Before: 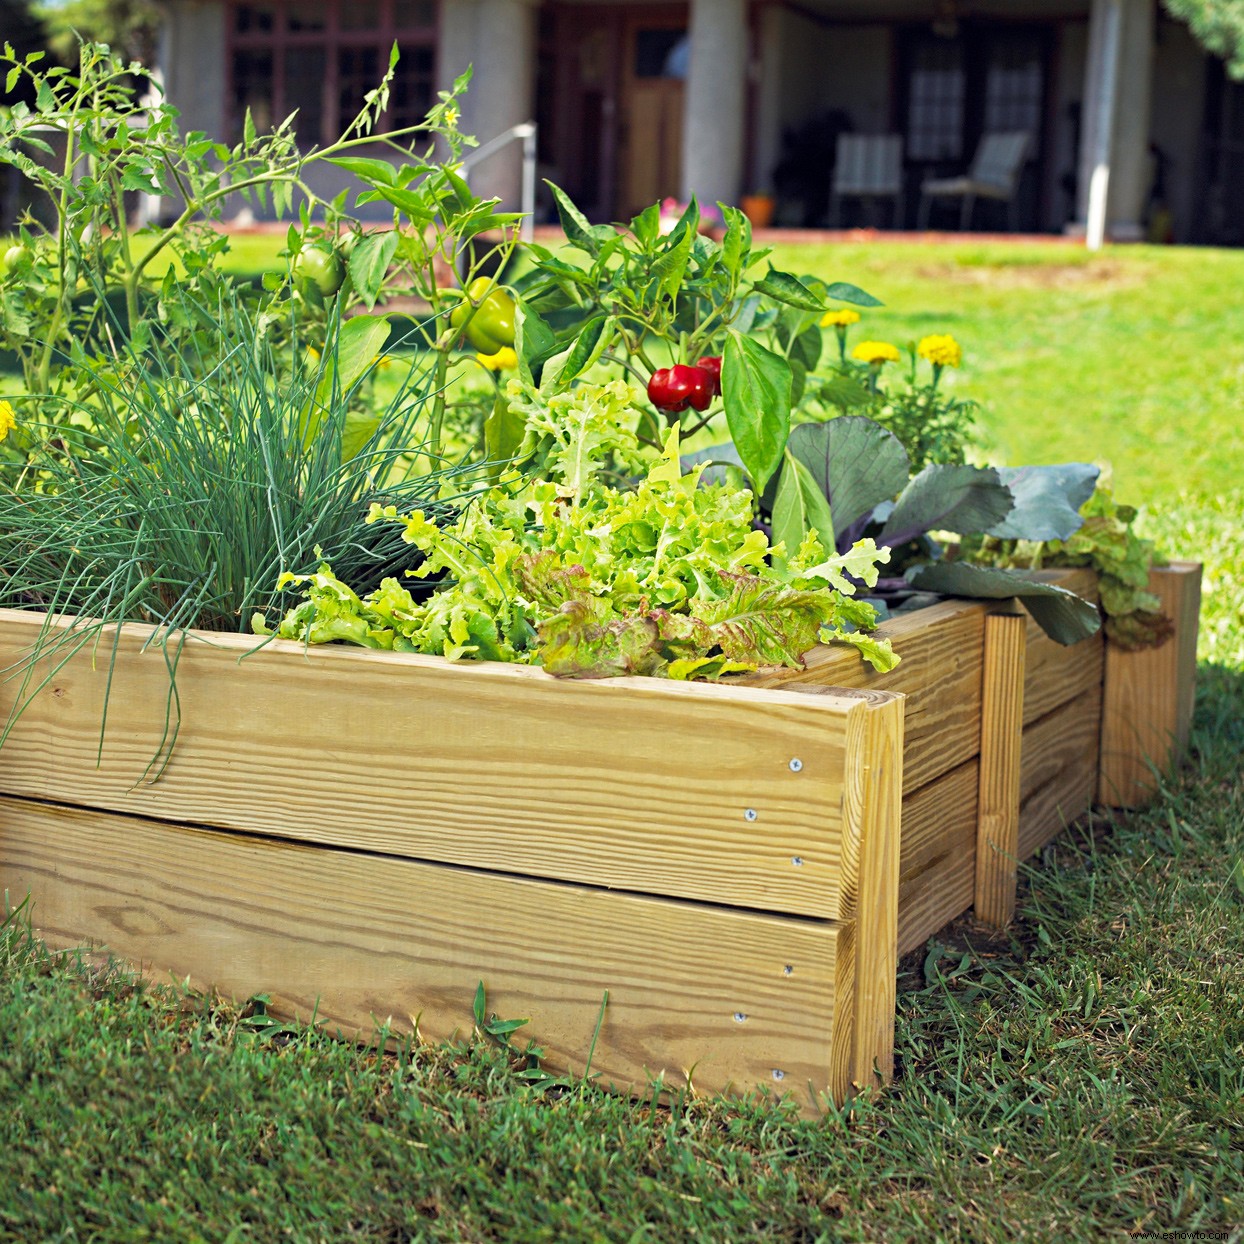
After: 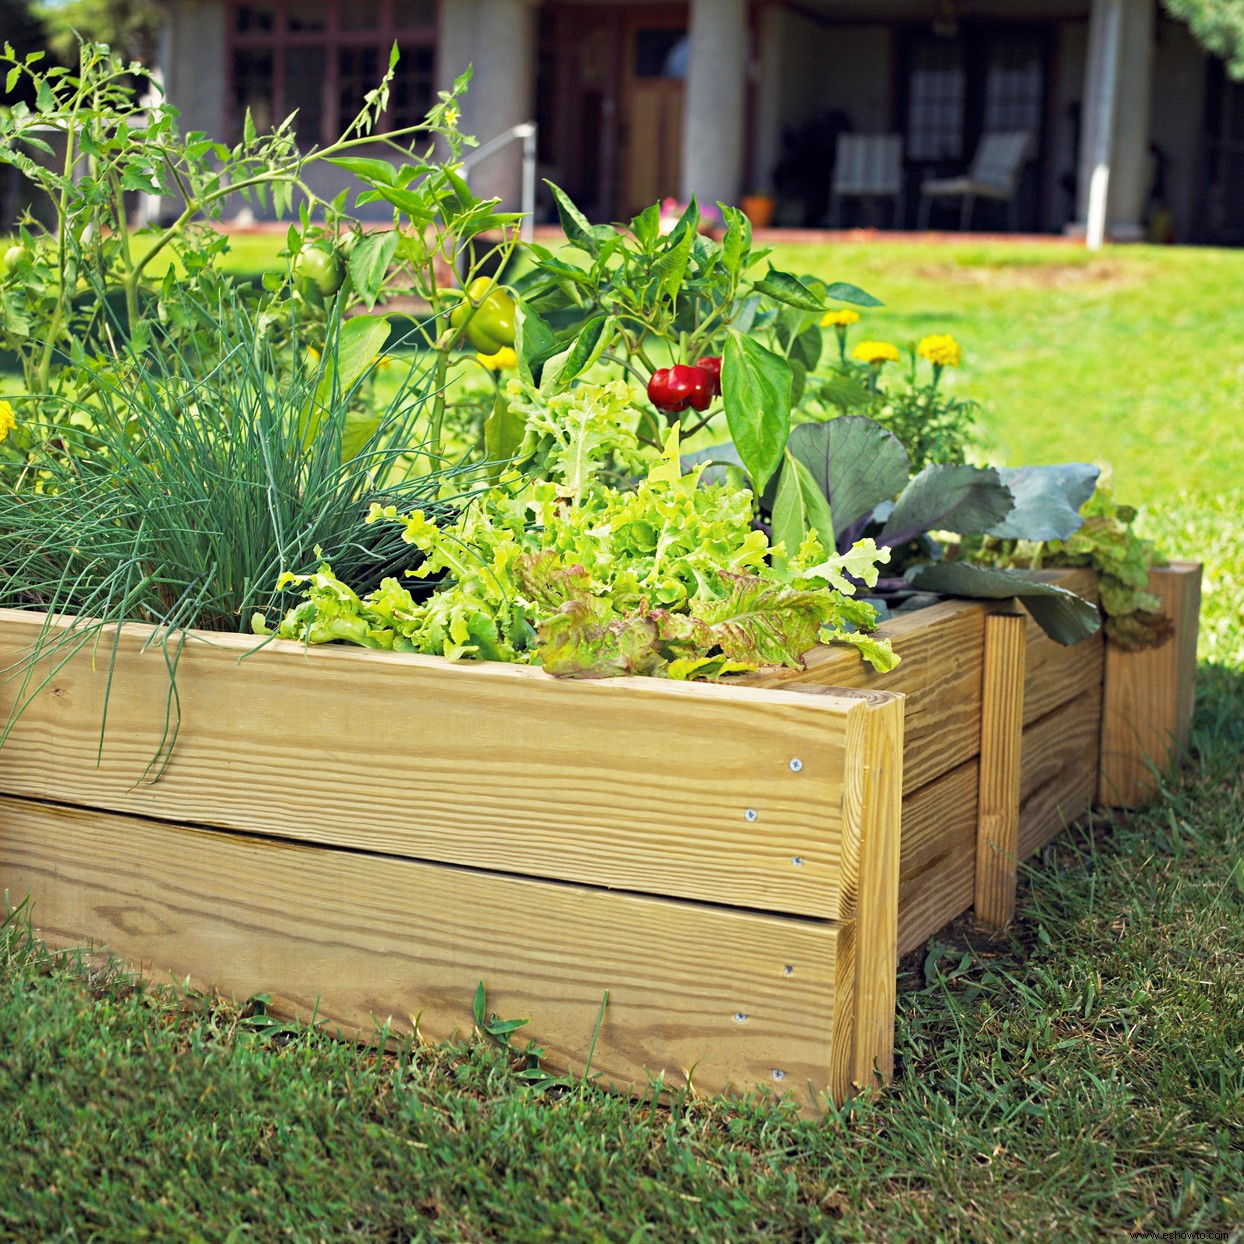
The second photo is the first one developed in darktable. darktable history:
shadows and highlights: radius 93.61, shadows -15.9, white point adjustment 0.171, highlights 32.99, compress 48.64%, soften with gaussian
